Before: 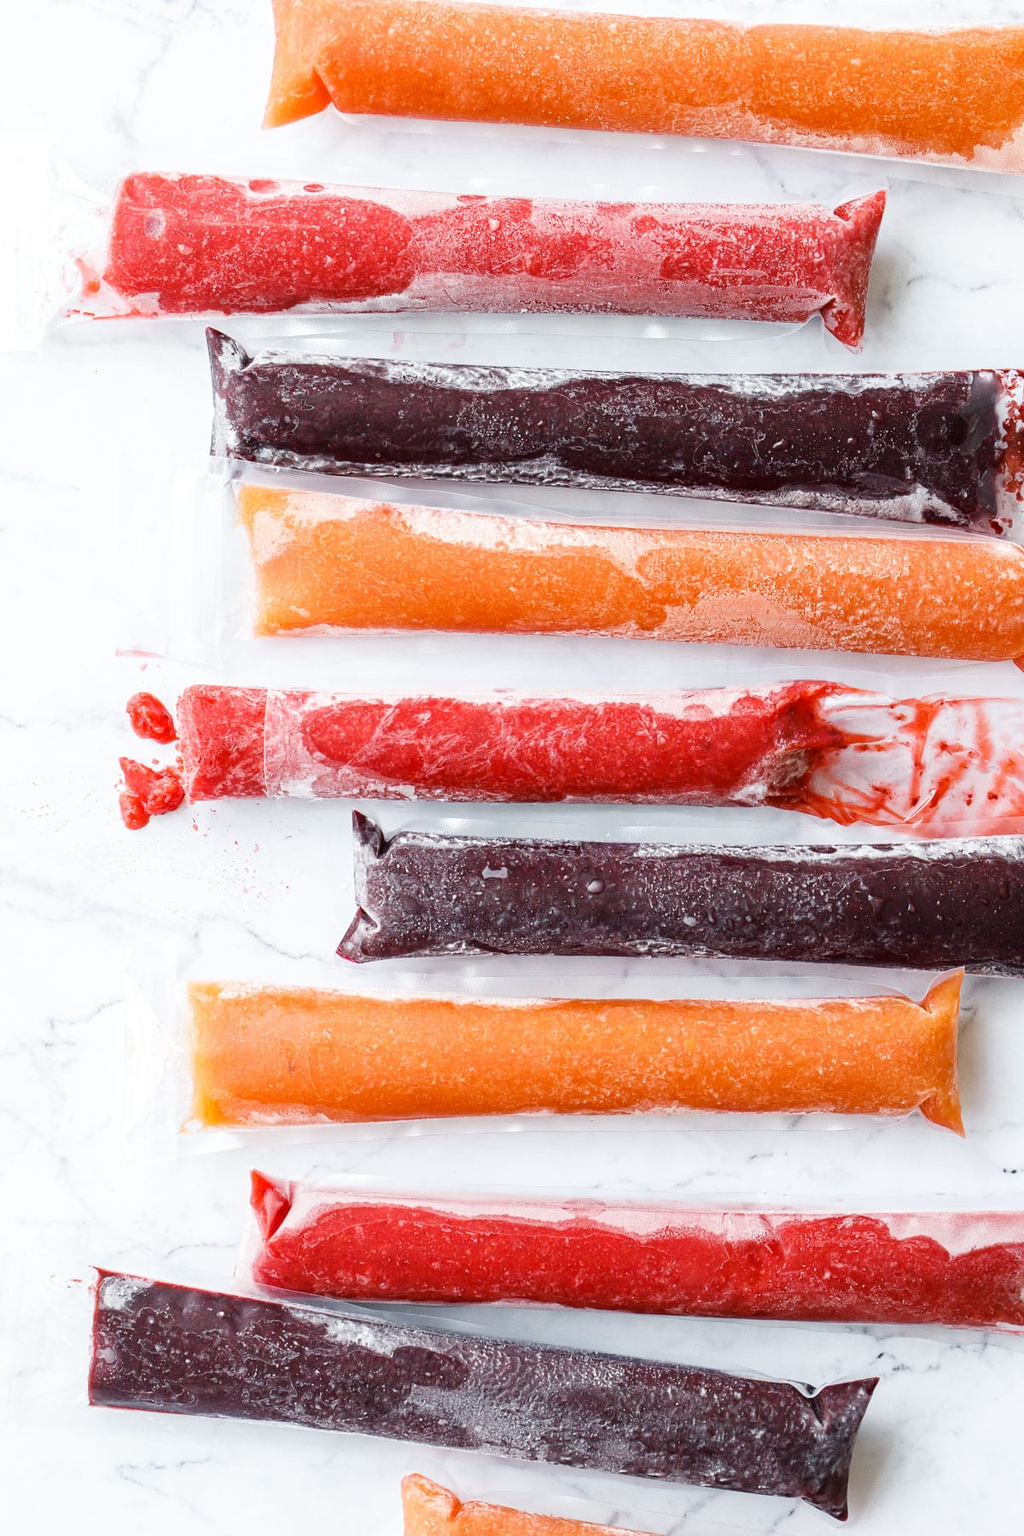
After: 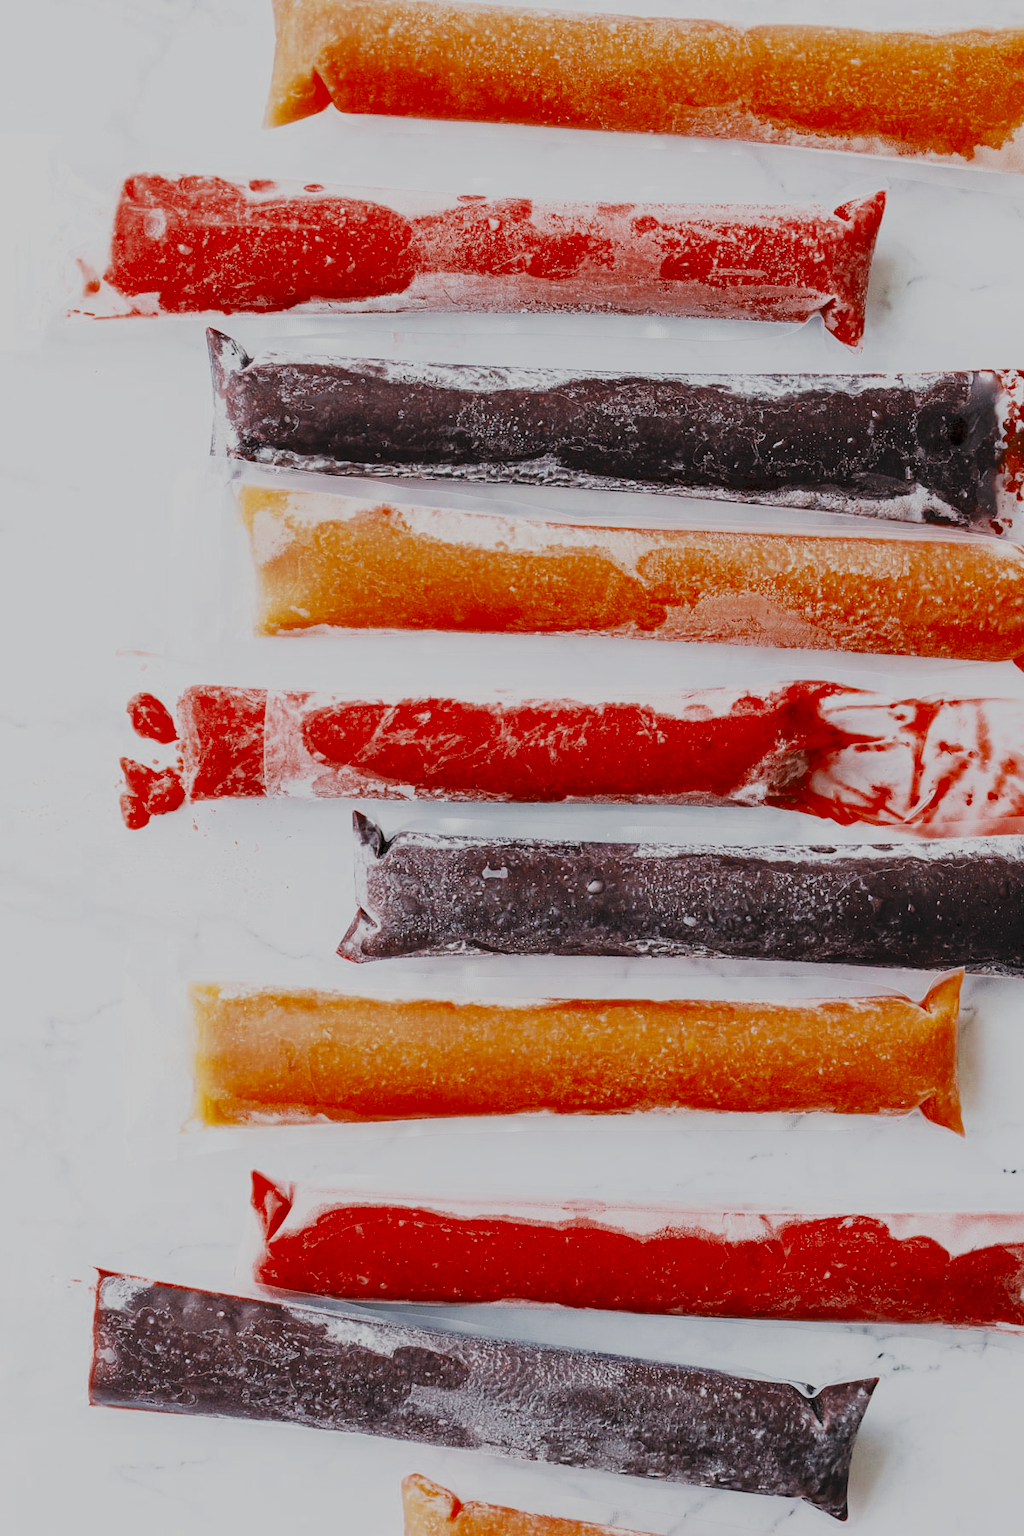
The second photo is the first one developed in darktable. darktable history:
color zones: curves: ch0 [(0, 0.5) (0.125, 0.4) (0.25, 0.5) (0.375, 0.4) (0.5, 0.4) (0.625, 0.35) (0.75, 0.35) (0.875, 0.5)]; ch1 [(0, 0.35) (0.125, 0.45) (0.25, 0.35) (0.375, 0.35) (0.5, 0.35) (0.625, 0.35) (0.75, 0.45) (0.875, 0.35)]; ch2 [(0, 0.6) (0.125, 0.5) (0.25, 0.5) (0.375, 0.6) (0.5, 0.6) (0.625, 0.5) (0.75, 0.5) (0.875, 0.5)]
tone curve: curves: ch0 [(0, 0) (0.003, 0.08) (0.011, 0.088) (0.025, 0.104) (0.044, 0.122) (0.069, 0.141) (0.1, 0.161) (0.136, 0.181) (0.177, 0.209) (0.224, 0.246) (0.277, 0.293) (0.335, 0.343) (0.399, 0.399) (0.468, 0.464) (0.543, 0.54) (0.623, 0.616) (0.709, 0.694) (0.801, 0.757) (0.898, 0.821) (1, 1)], preserve colors none
filmic rgb: black relative exposure -7.6 EV, white relative exposure 4.64 EV, threshold 3 EV, target black luminance 0%, hardness 3.55, latitude 50.51%, contrast 1.033, highlights saturation mix 10%, shadows ↔ highlights balance -0.198%, color science v4 (2020), enable highlight reconstruction true
